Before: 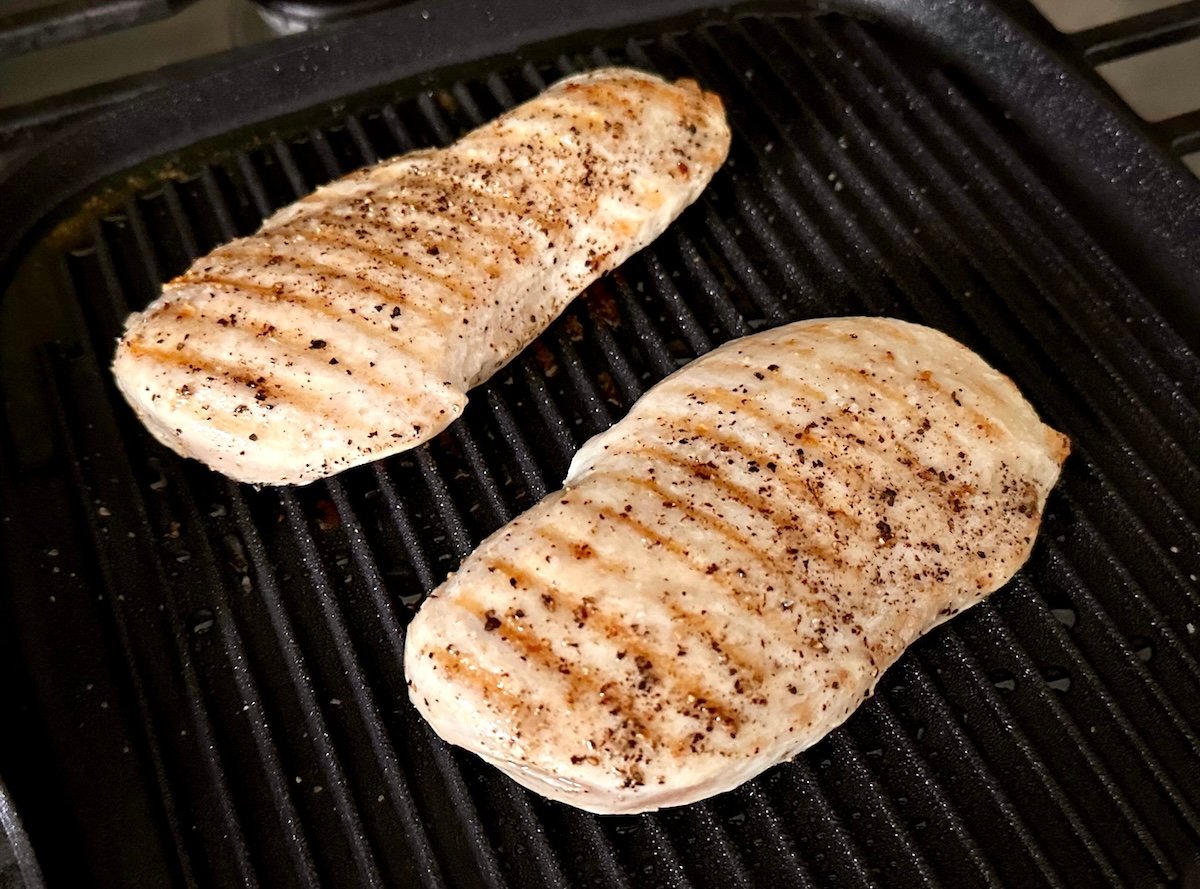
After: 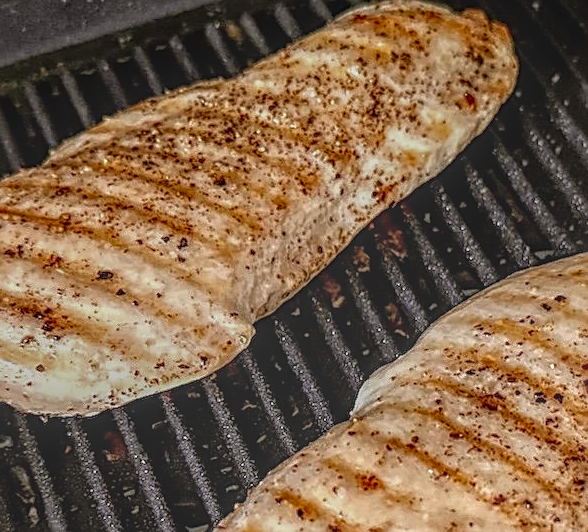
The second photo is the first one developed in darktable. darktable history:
local contrast: highlights 2%, shadows 6%, detail 200%, midtone range 0.245
crop: left 17.805%, top 7.854%, right 33.115%, bottom 32.232%
sharpen: on, module defaults
